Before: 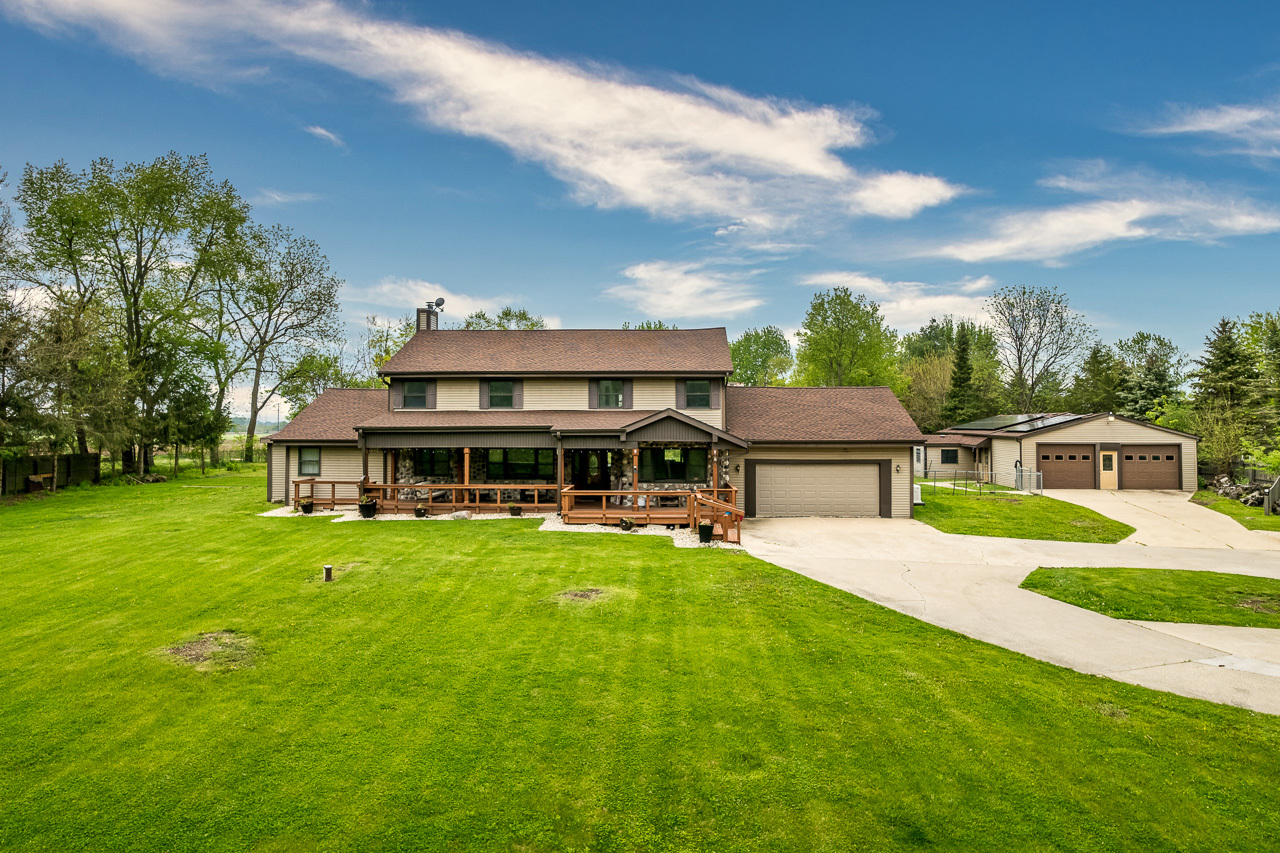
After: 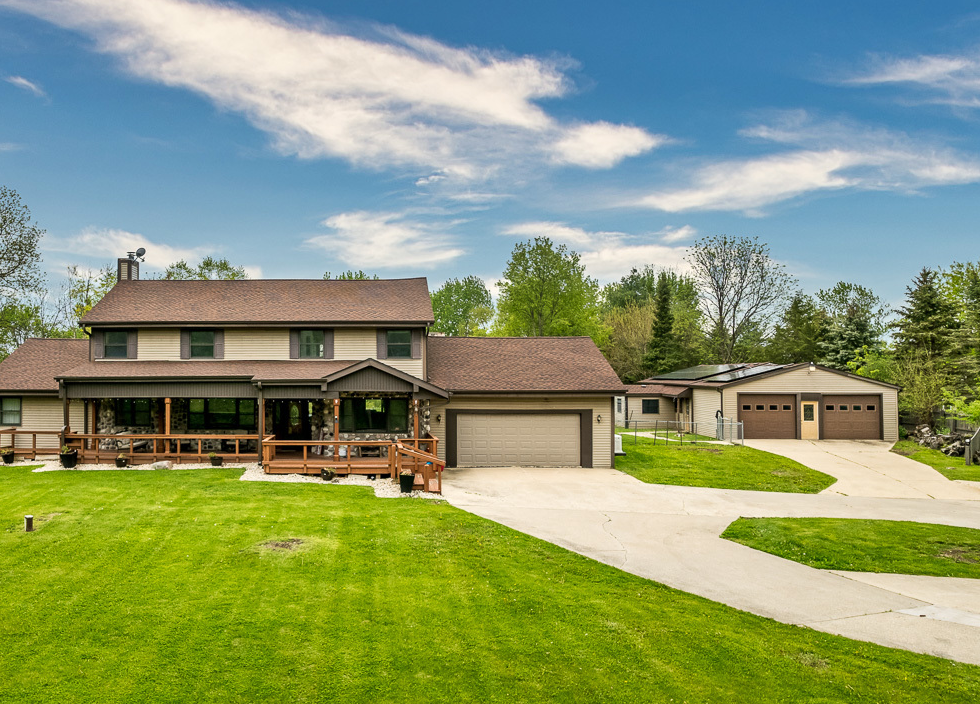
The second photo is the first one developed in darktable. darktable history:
local contrast: mode bilateral grid, contrast 15, coarseness 35, detail 104%, midtone range 0.2
crop: left 23.437%, top 5.887%, bottom 11.56%
